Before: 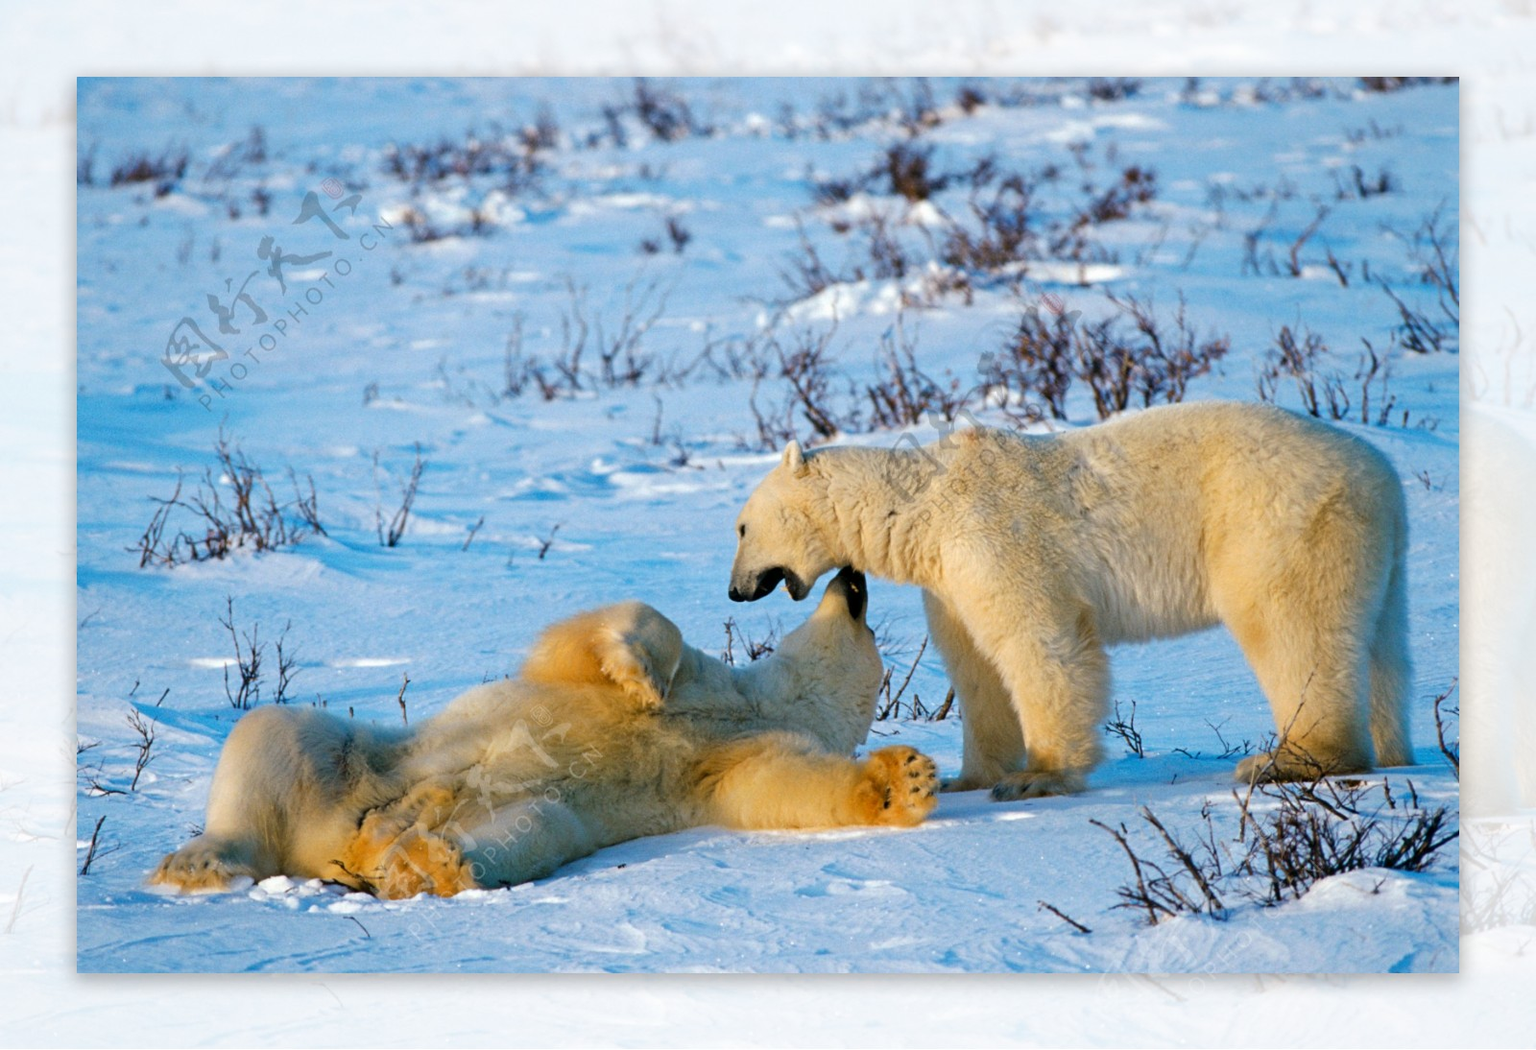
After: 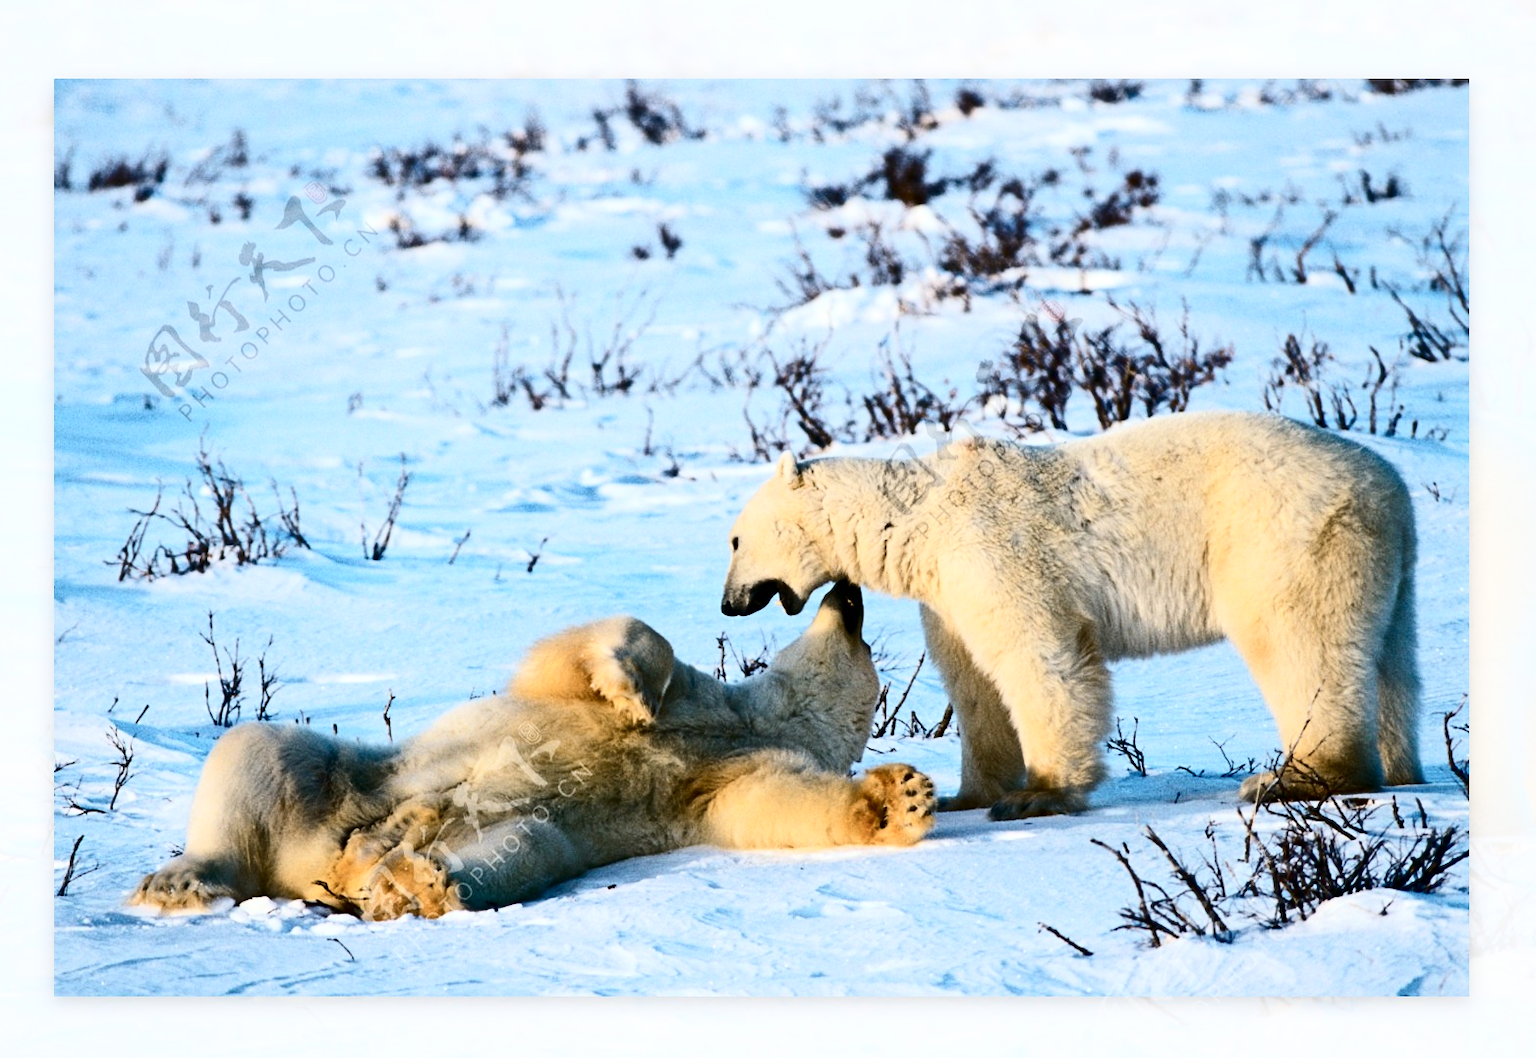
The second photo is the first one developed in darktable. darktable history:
contrast brightness saturation: contrast 0.513, saturation -0.091
crop and rotate: left 1.568%, right 0.7%, bottom 1.537%
